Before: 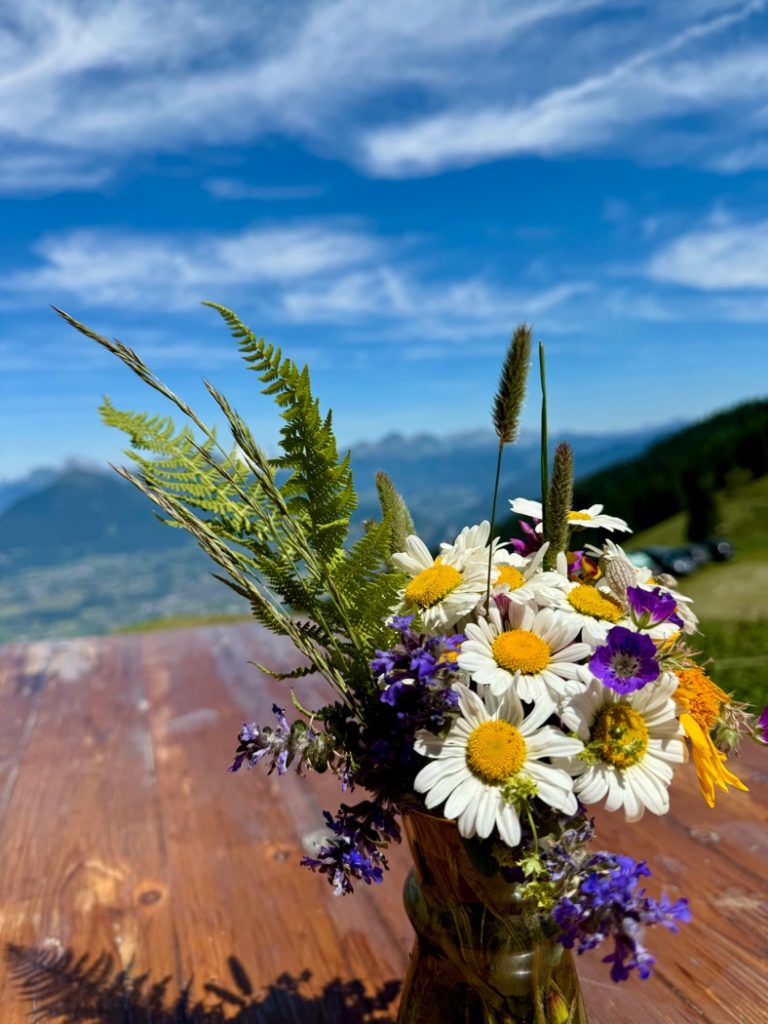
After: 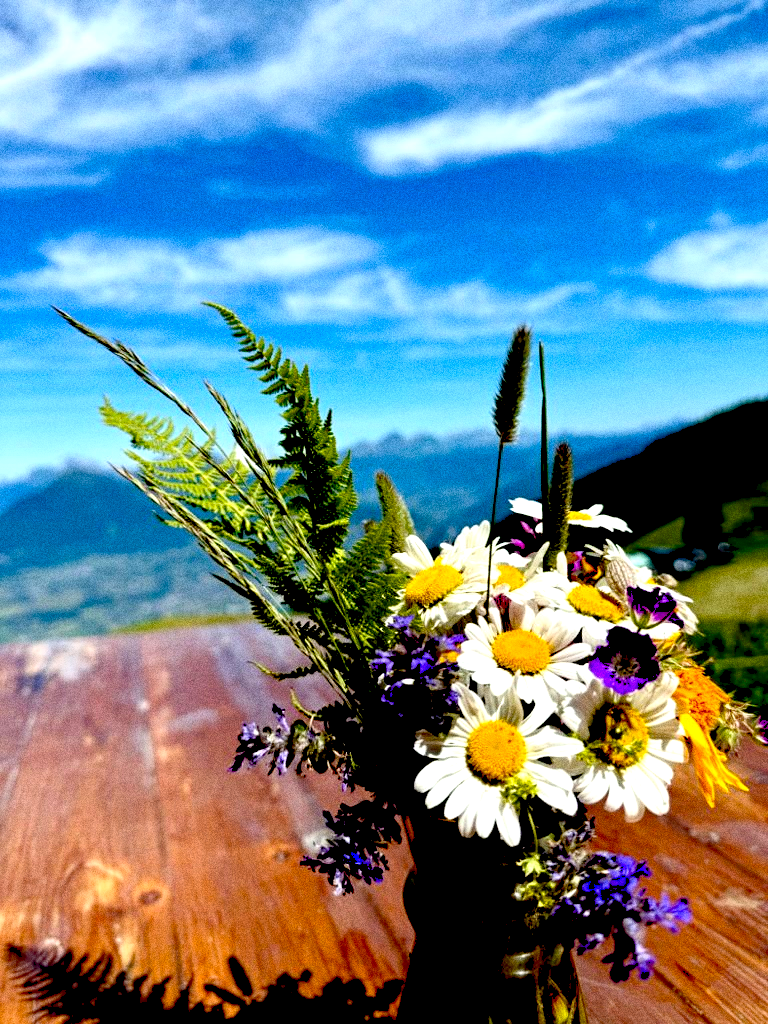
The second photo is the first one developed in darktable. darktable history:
grain: coarseness 0.09 ISO, strength 40%
exposure: black level correction 0.046, exposure -0.228 EV, compensate highlight preservation false
levels: levels [0, 0.374, 0.749]
